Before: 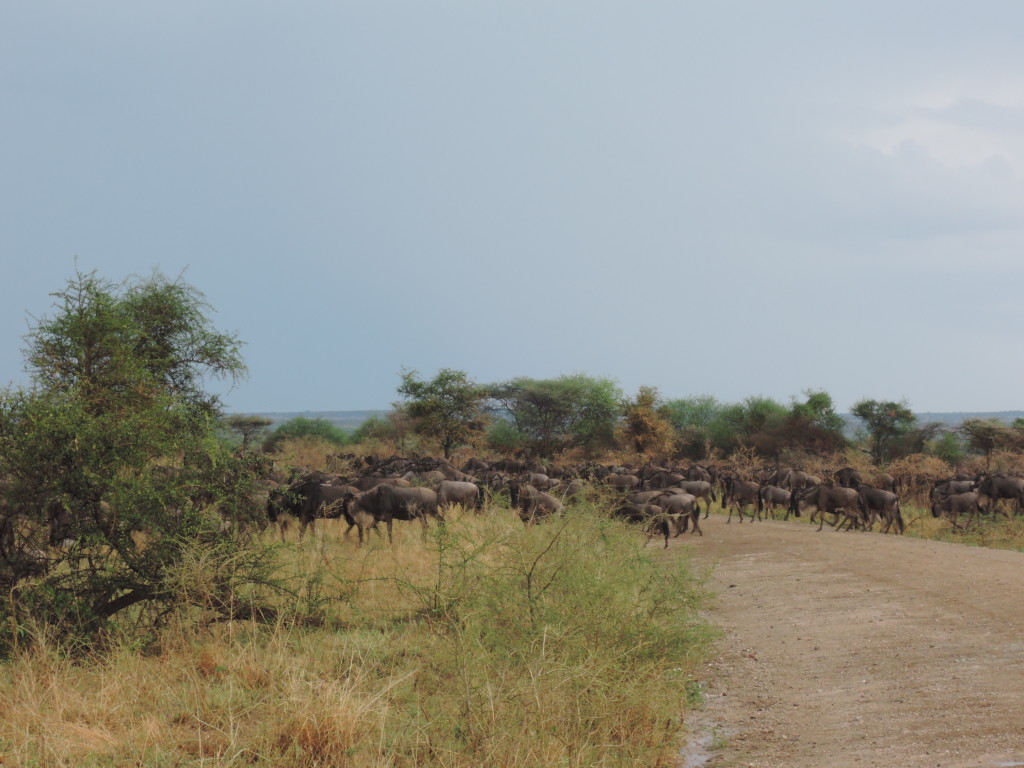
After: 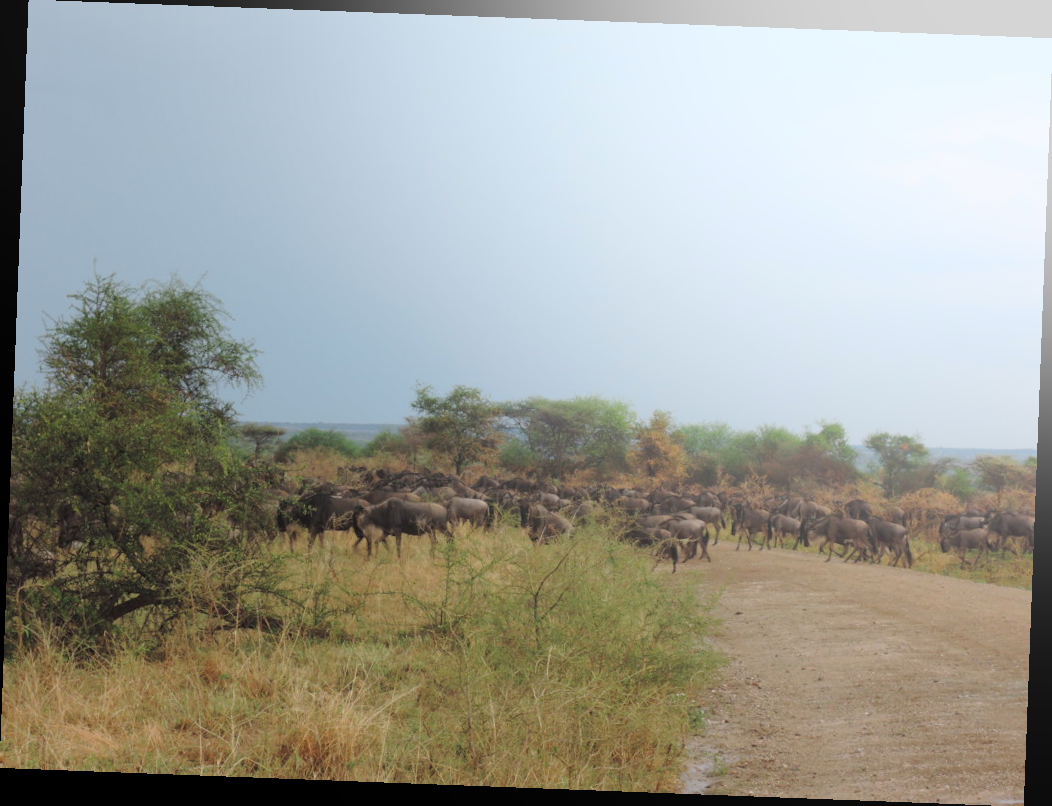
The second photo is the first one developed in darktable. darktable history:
bloom: size 40%
rotate and perspective: rotation 2.17°, automatic cropping off
